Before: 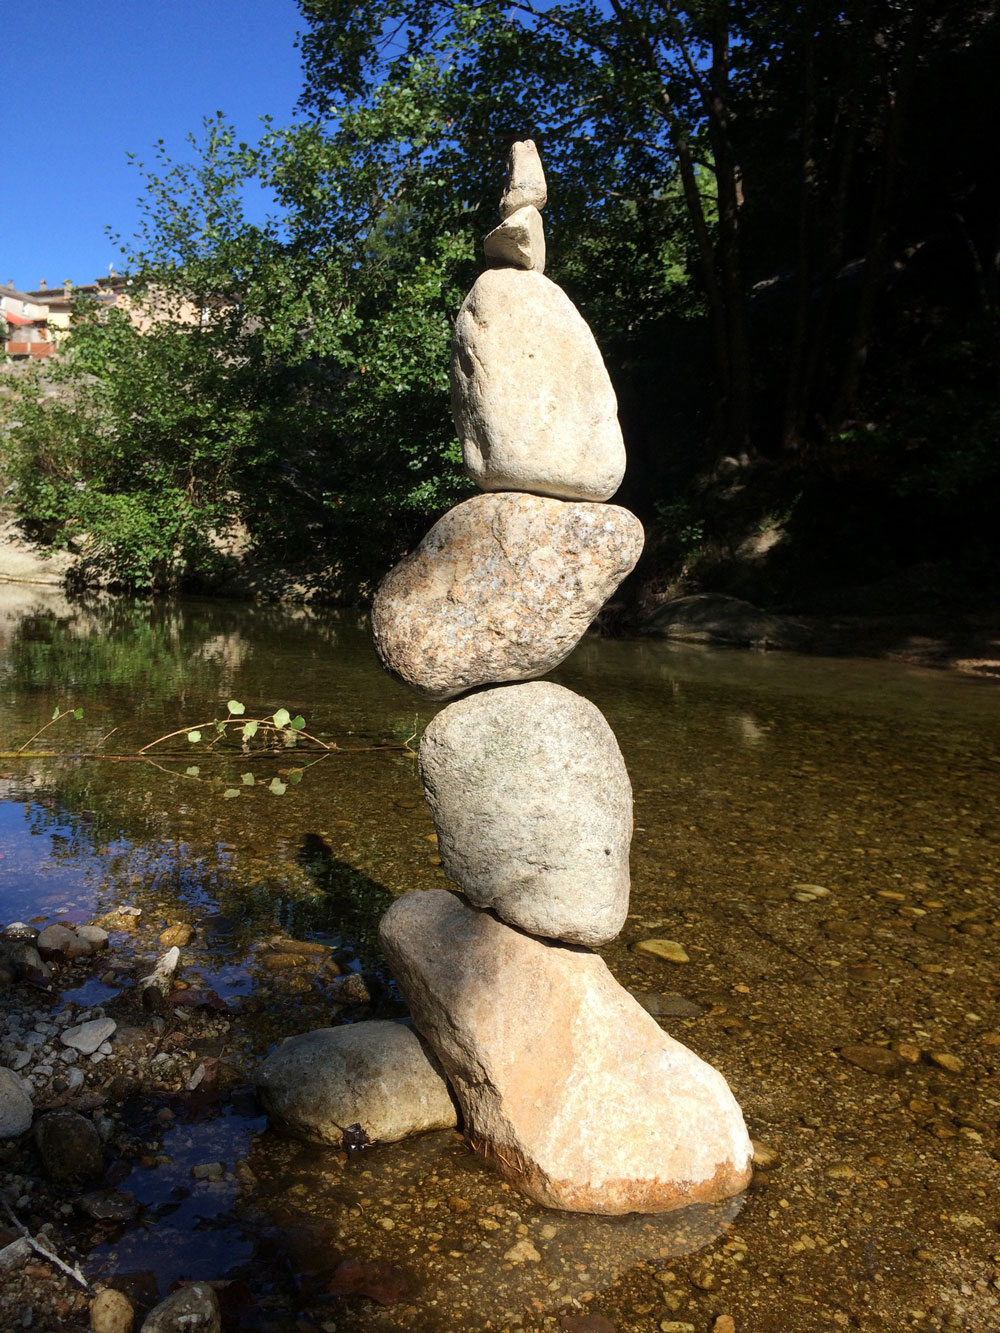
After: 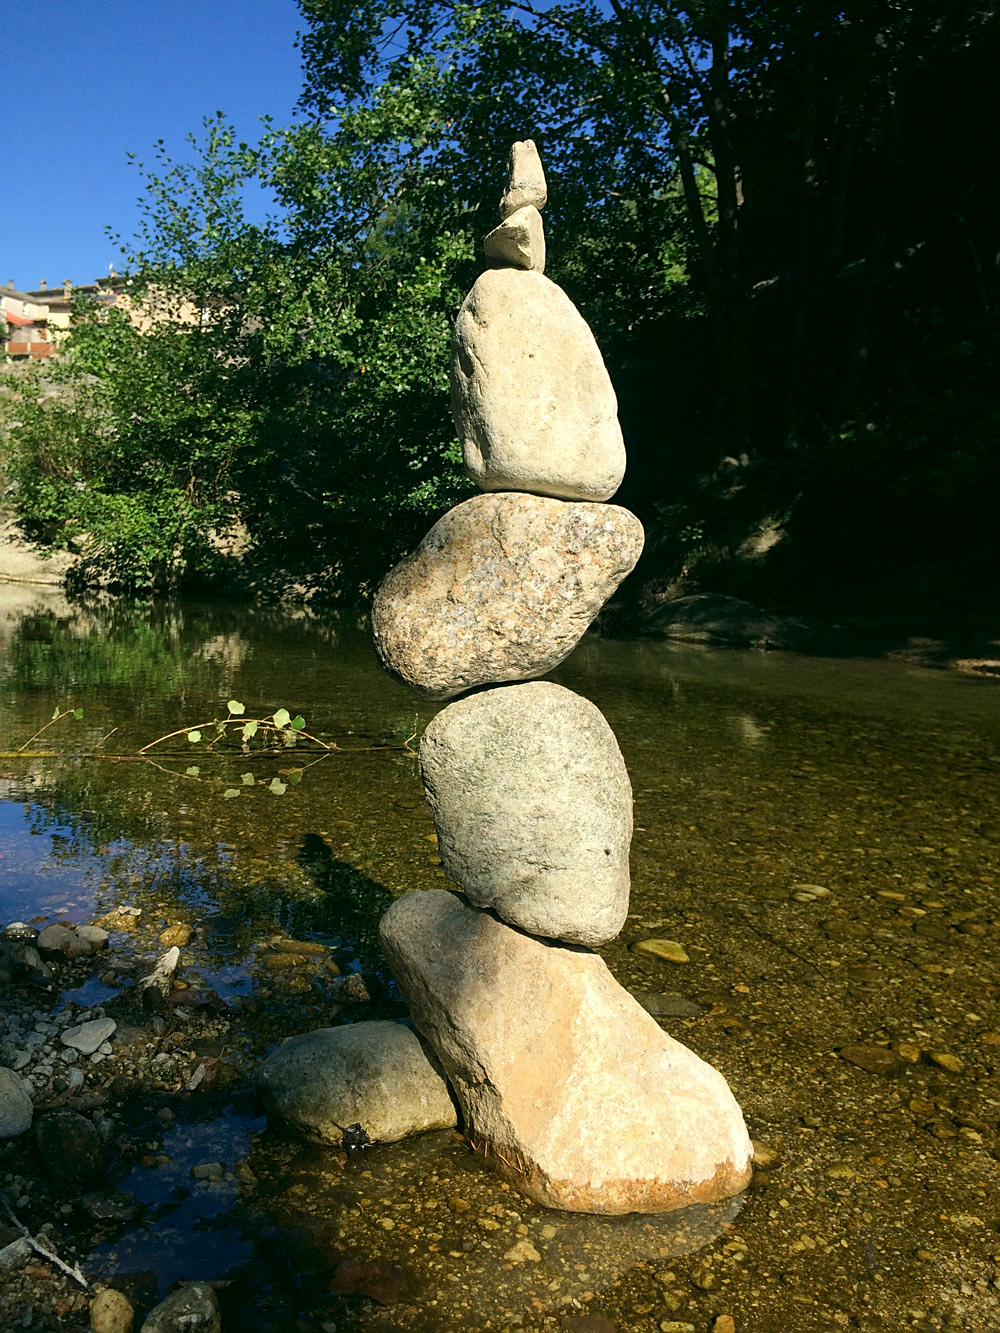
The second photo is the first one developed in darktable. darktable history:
color correction: highlights a* -0.482, highlights b* 9.48, shadows a* -9.48, shadows b* 0.803
sharpen: radius 1.864, amount 0.398, threshold 1.271
